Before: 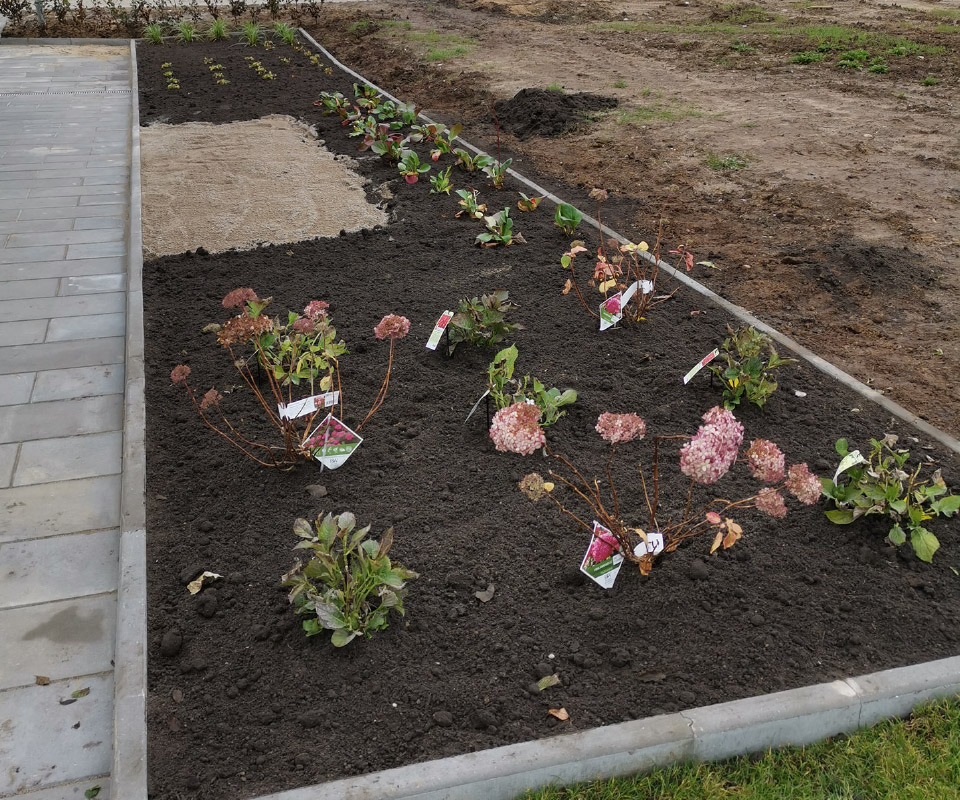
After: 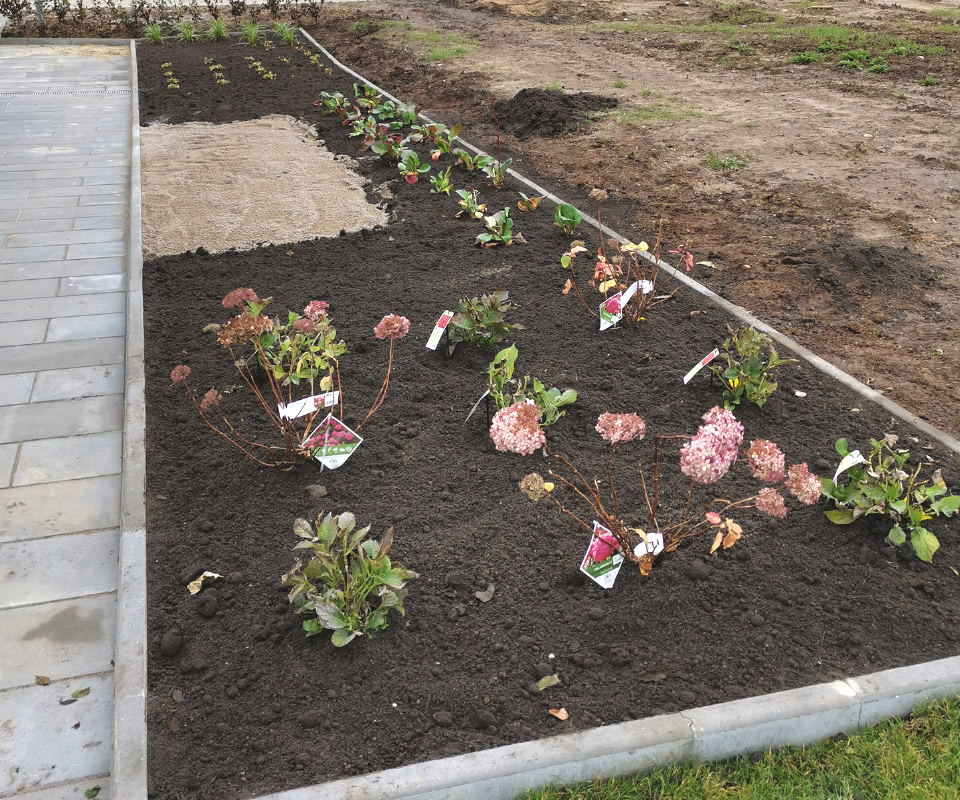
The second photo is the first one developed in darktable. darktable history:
exposure: black level correction -0.005, exposure 0.625 EV, compensate highlight preservation false
